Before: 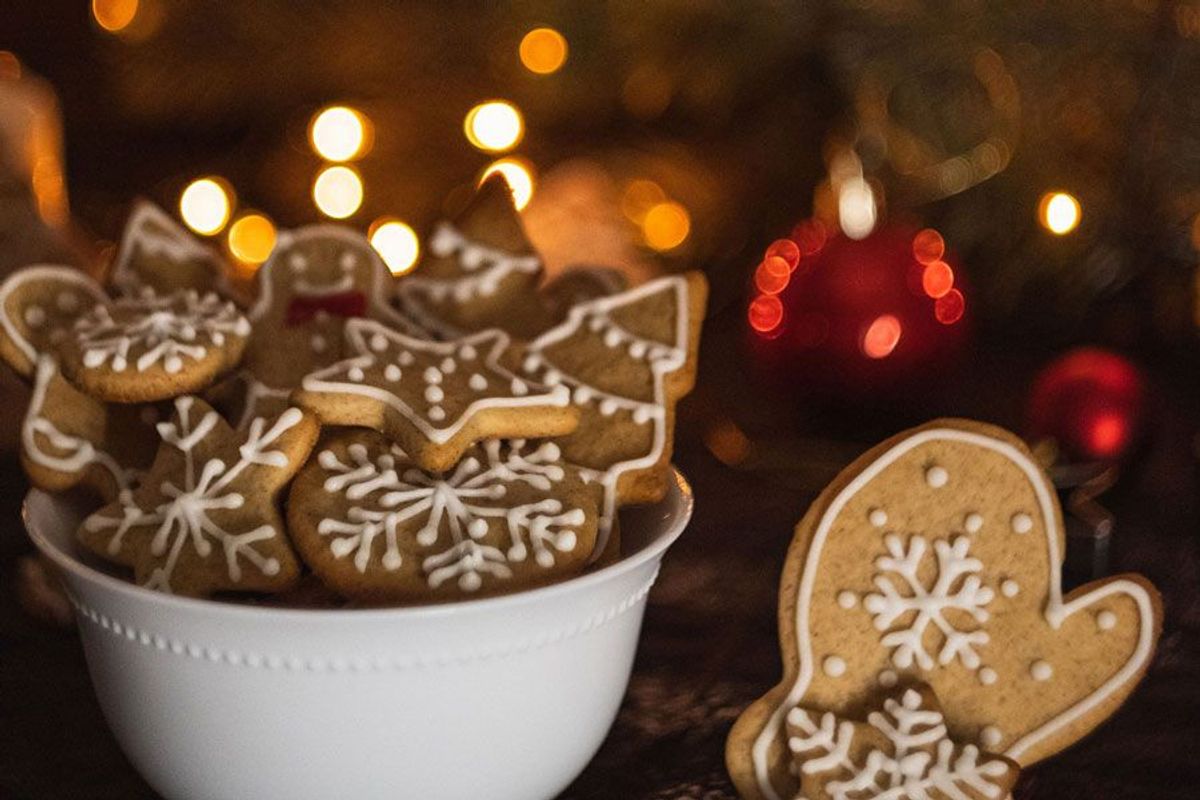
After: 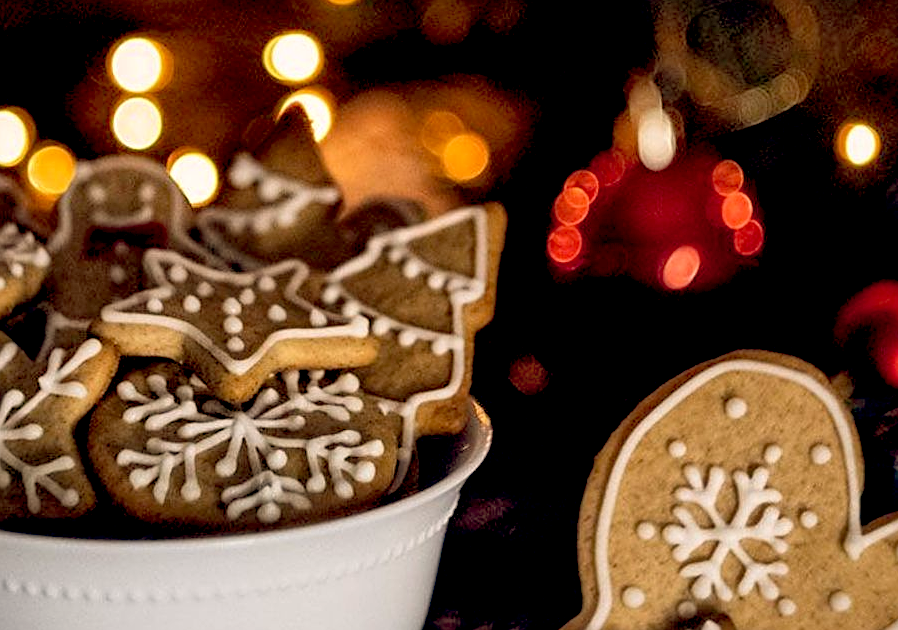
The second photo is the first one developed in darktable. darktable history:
sharpen: on, module defaults
crop: left 16.768%, top 8.653%, right 8.362%, bottom 12.485%
color balance: lift [0.975, 0.993, 1, 1.015], gamma [1.1, 1, 1, 0.945], gain [1, 1.04, 1, 0.95]
local contrast: mode bilateral grid, contrast 20, coarseness 50, detail 150%, midtone range 0.2
